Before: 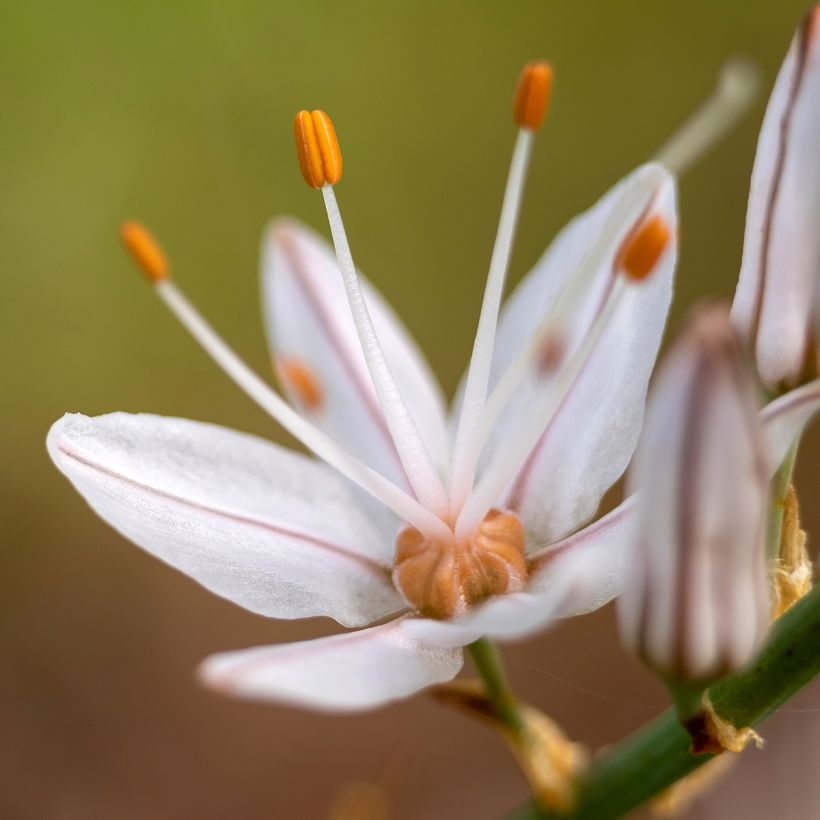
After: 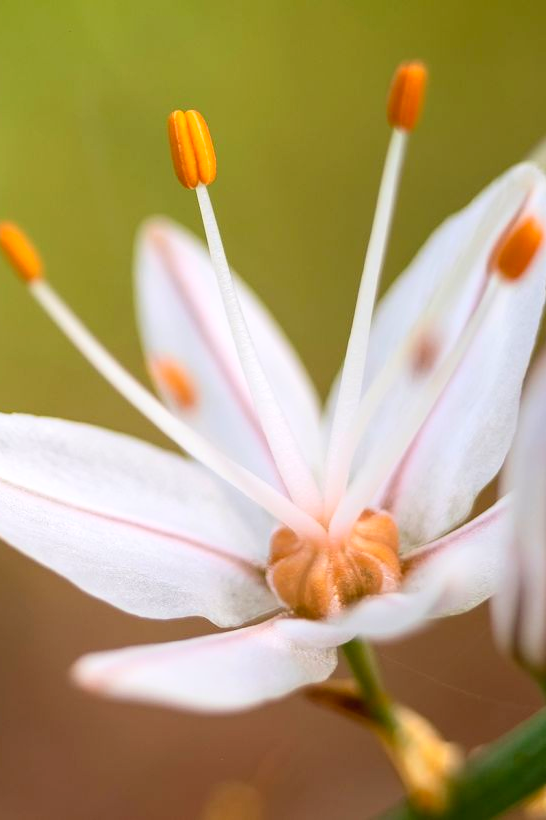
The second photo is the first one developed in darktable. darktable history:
crop: left 15.419%, right 17.914%
contrast brightness saturation: contrast 0.2, brightness 0.16, saturation 0.22
